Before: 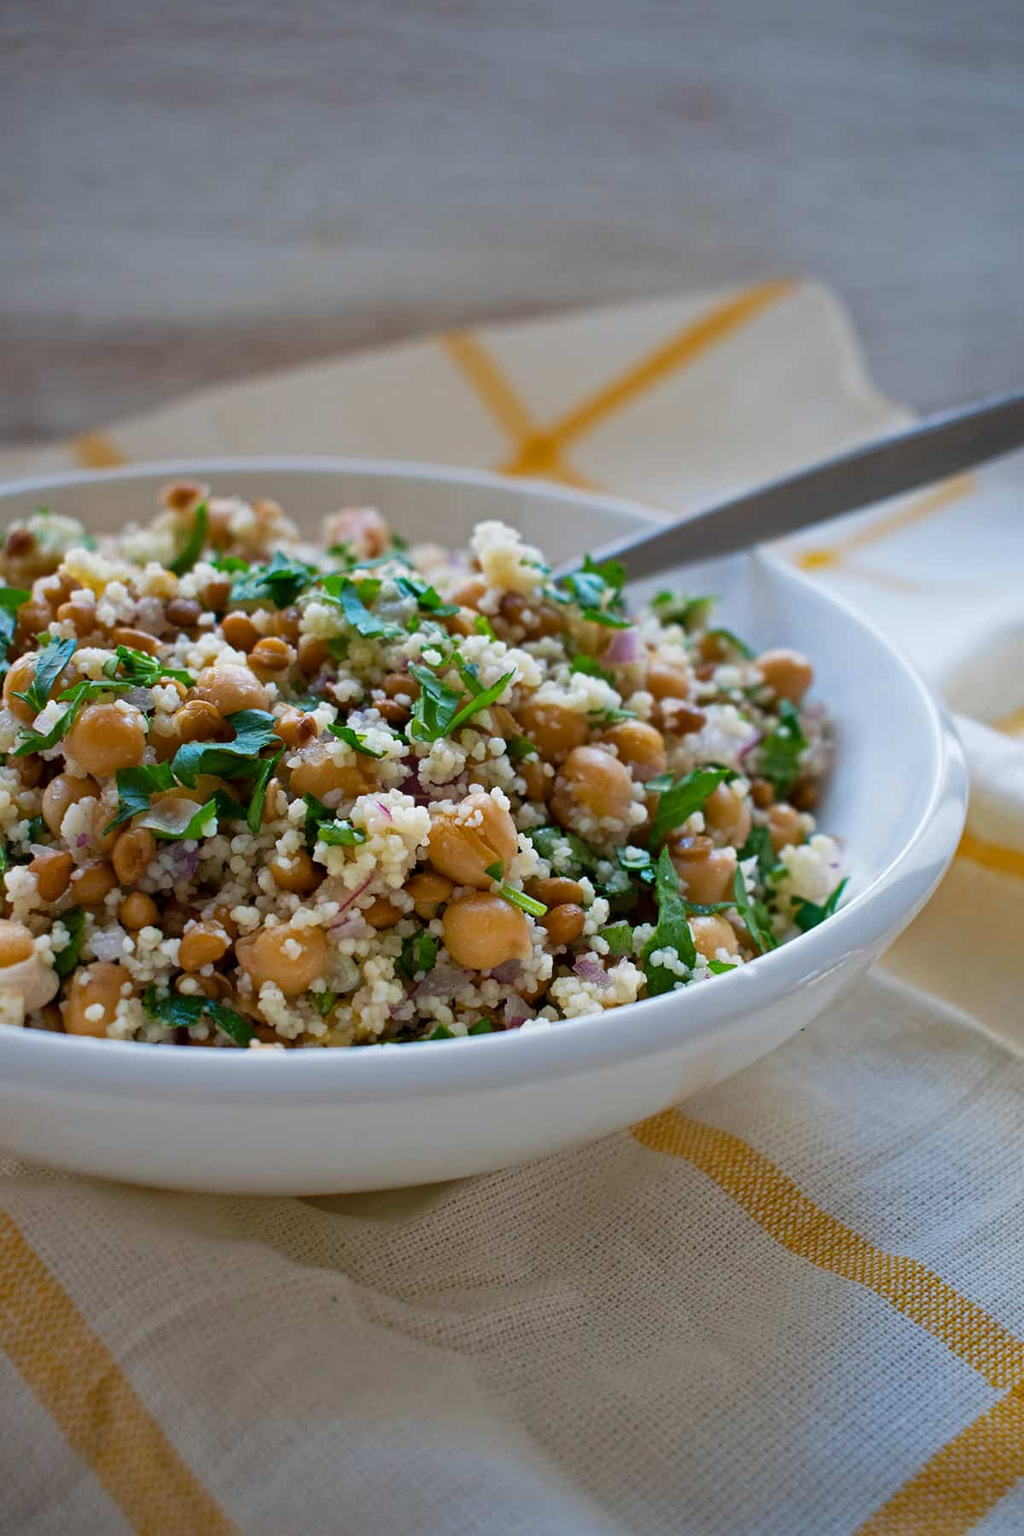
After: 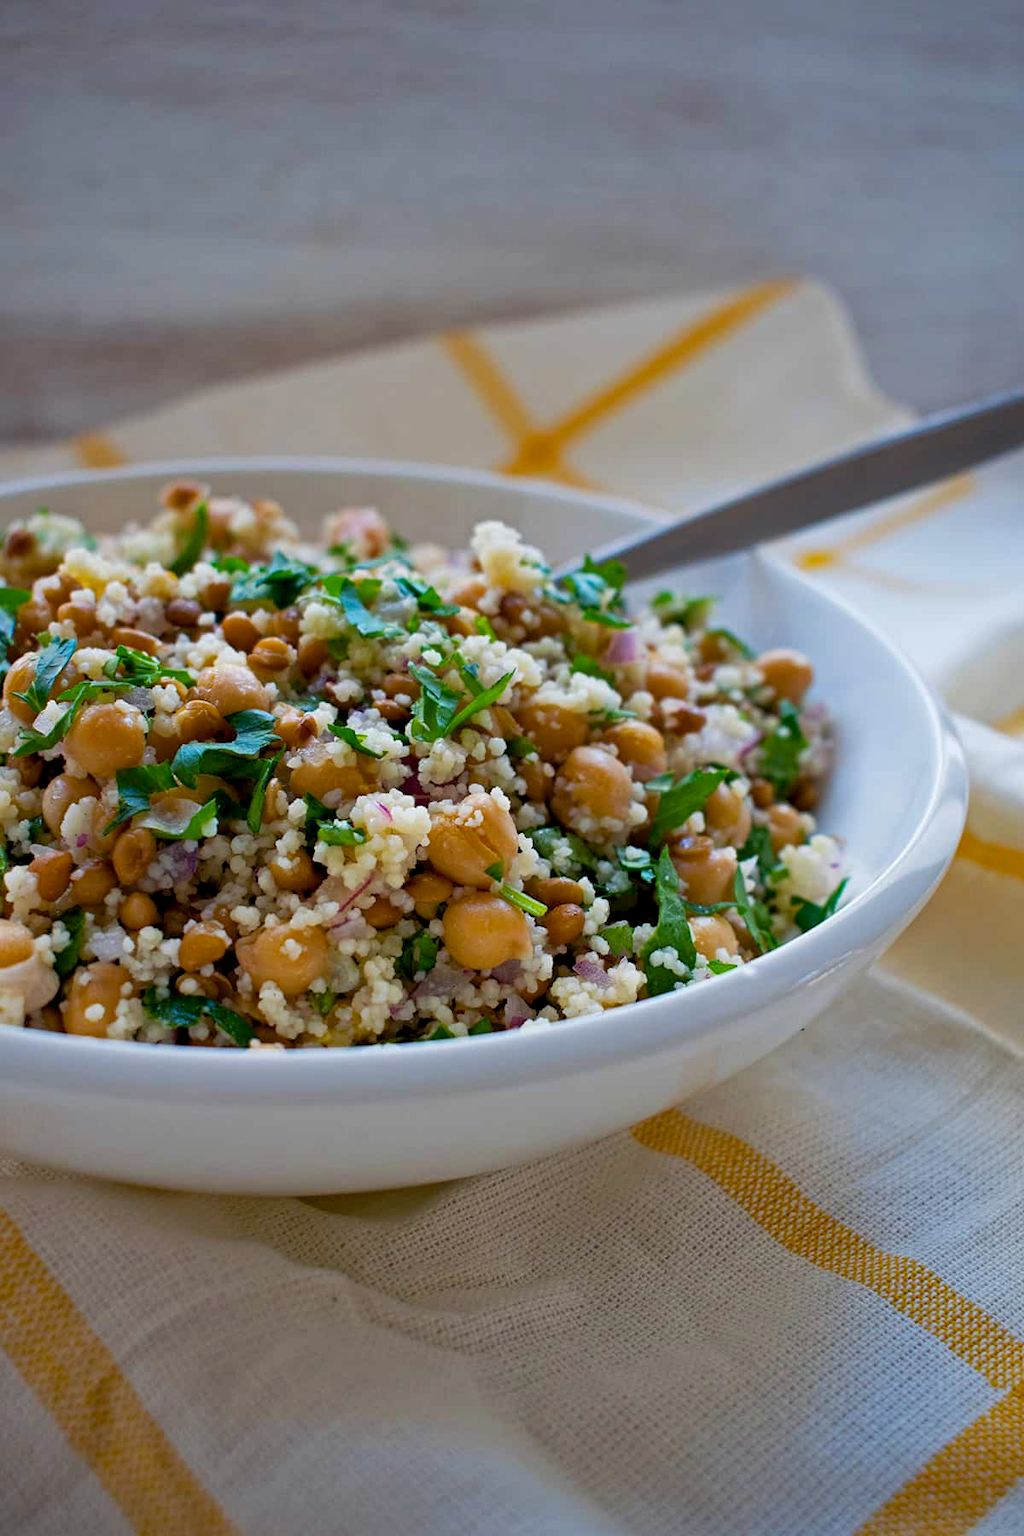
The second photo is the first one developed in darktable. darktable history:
color balance rgb: shadows lift › chroma 3.27%, shadows lift › hue 282.04°, global offset › luminance -0.508%, linear chroma grading › global chroma 9.948%, perceptual saturation grading › global saturation 0.132%
shadows and highlights: shadows 25.82, highlights -23.86
